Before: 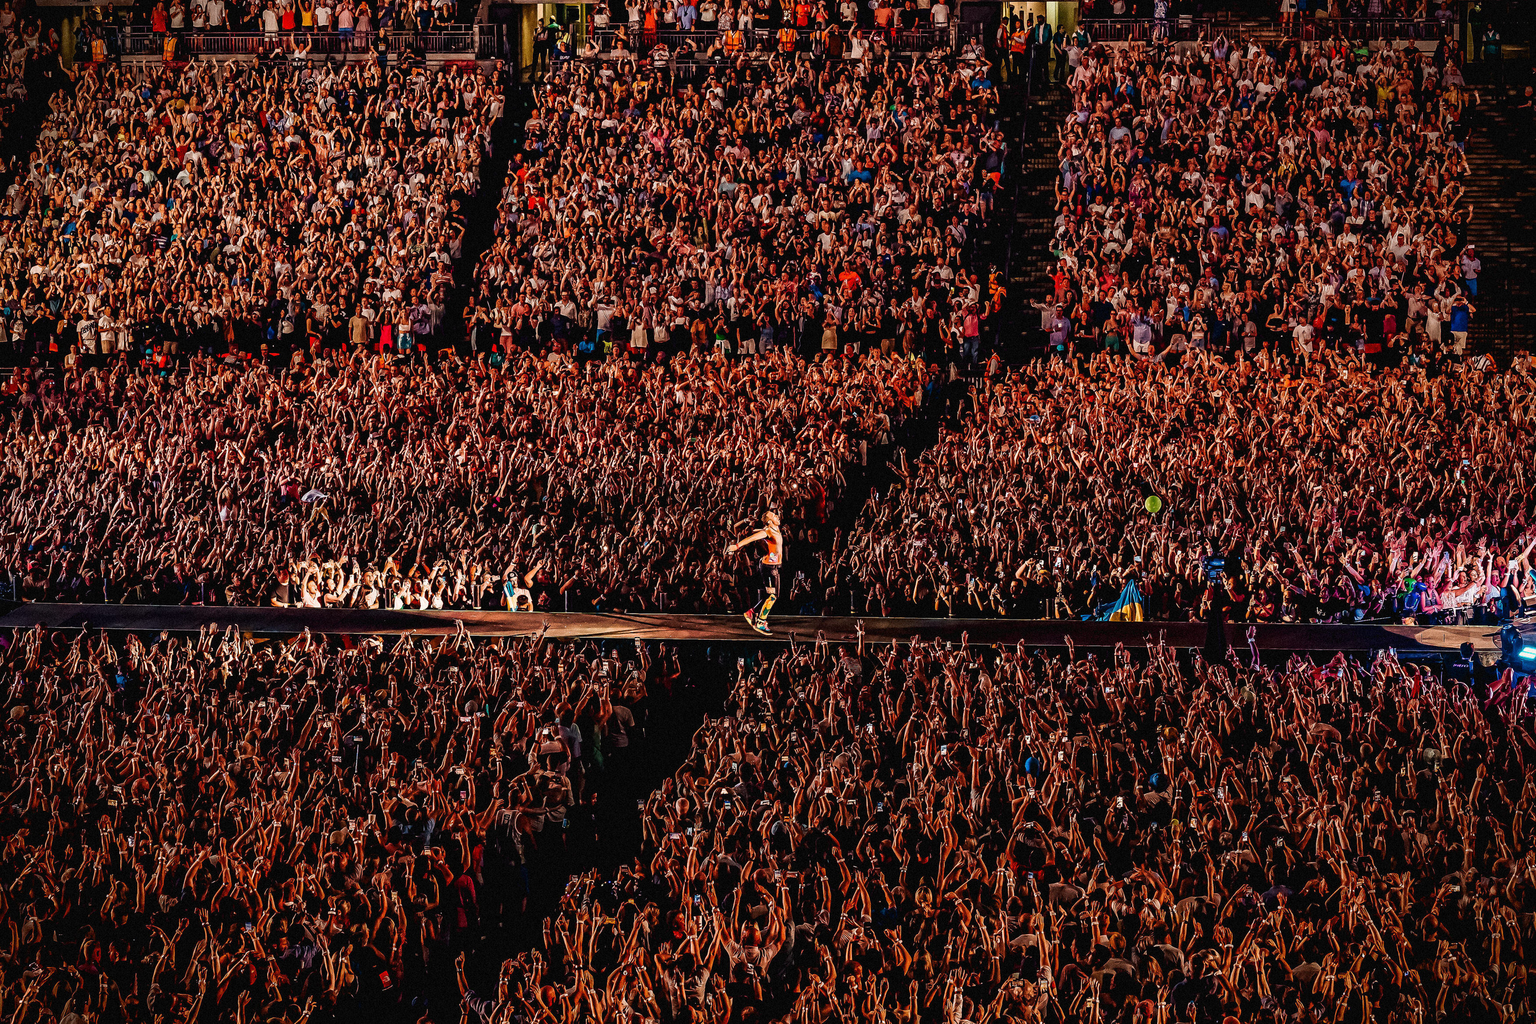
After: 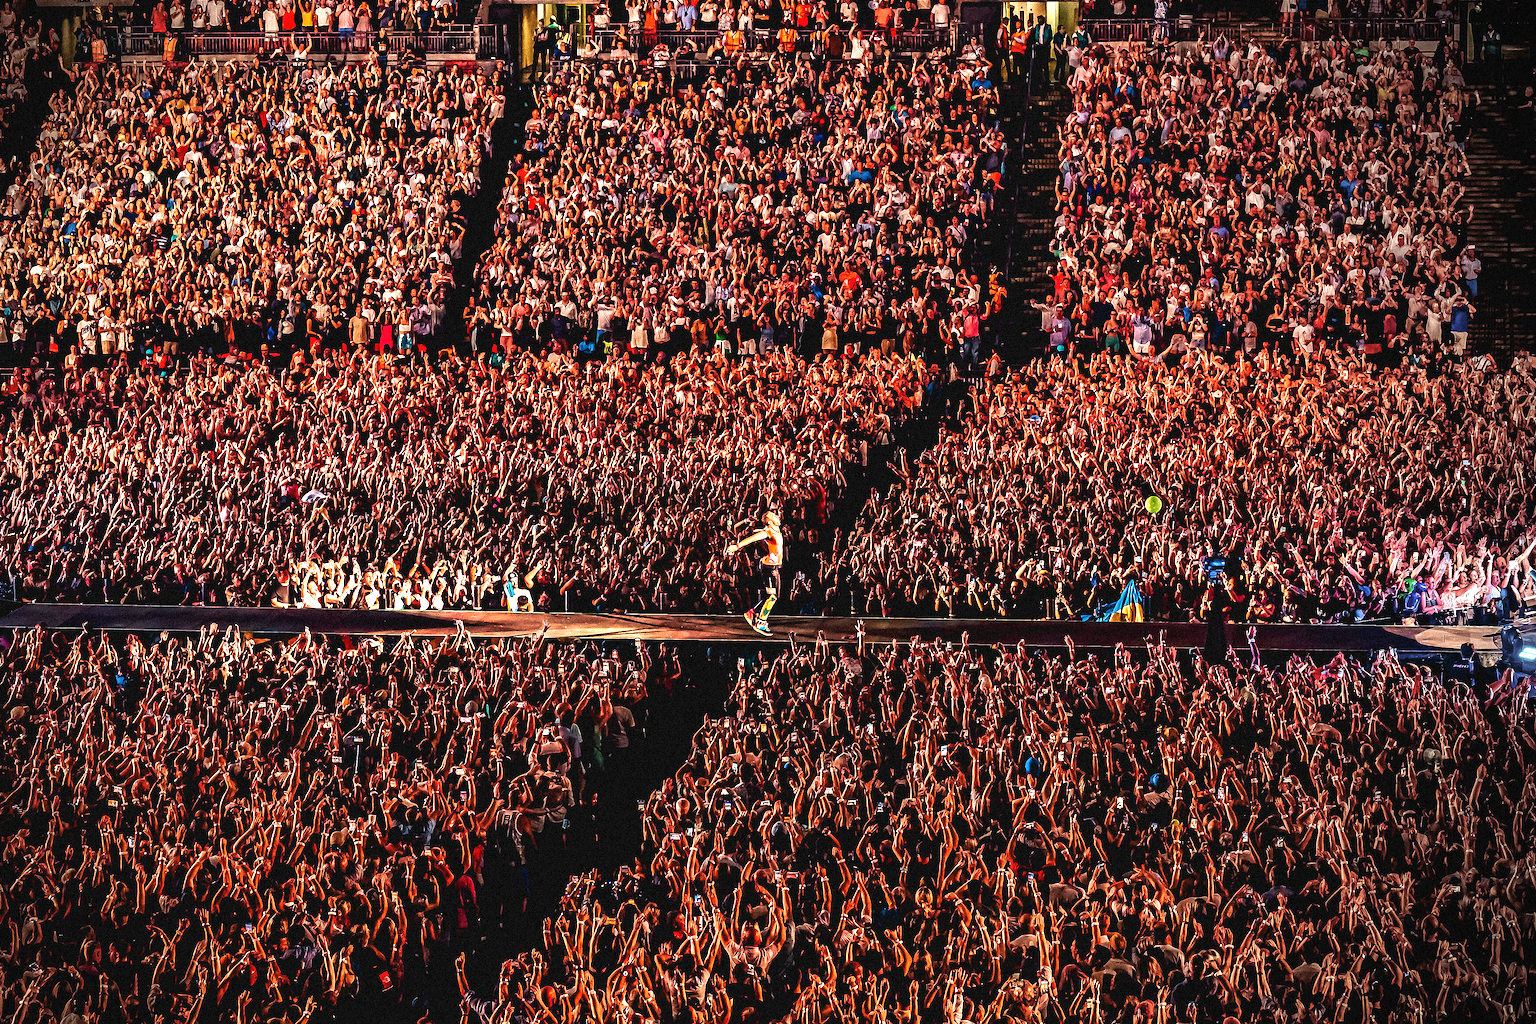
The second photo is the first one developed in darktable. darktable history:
exposure: black level correction 0, exposure 1.1 EV, compensate exposure bias true, compensate highlight preservation false
vignetting: center (-0.15, 0.013)
shadows and highlights: radius 331.84, shadows 53.55, highlights -100, compress 94.63%, highlights color adjustment 73.23%, soften with gaussian
